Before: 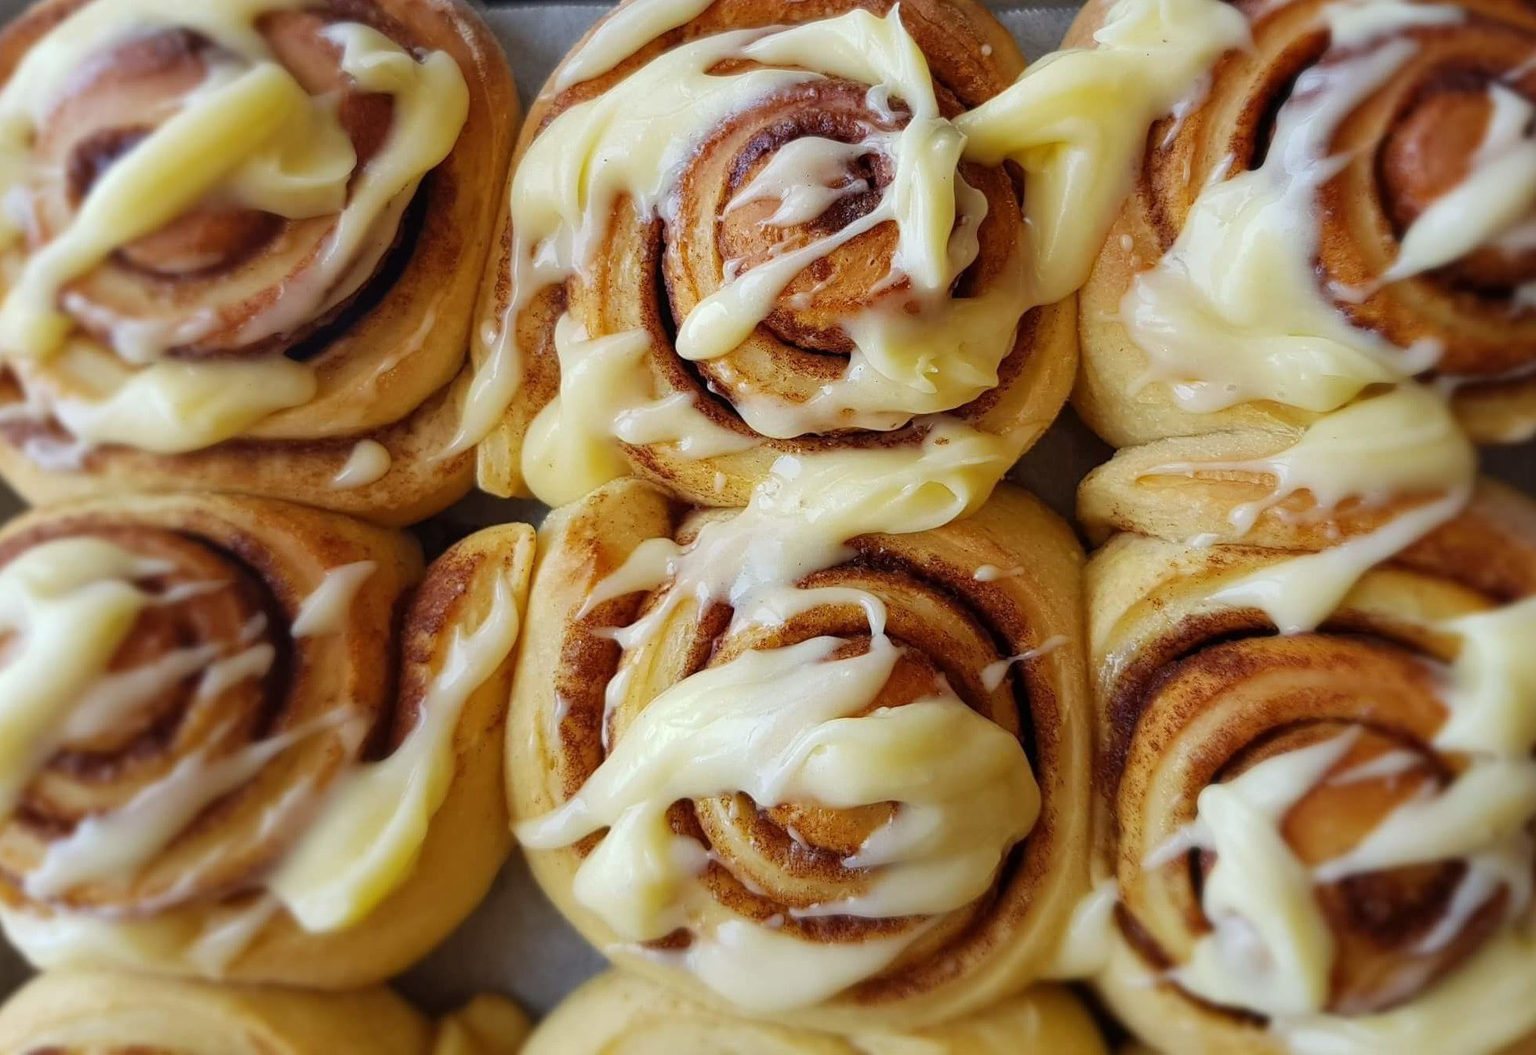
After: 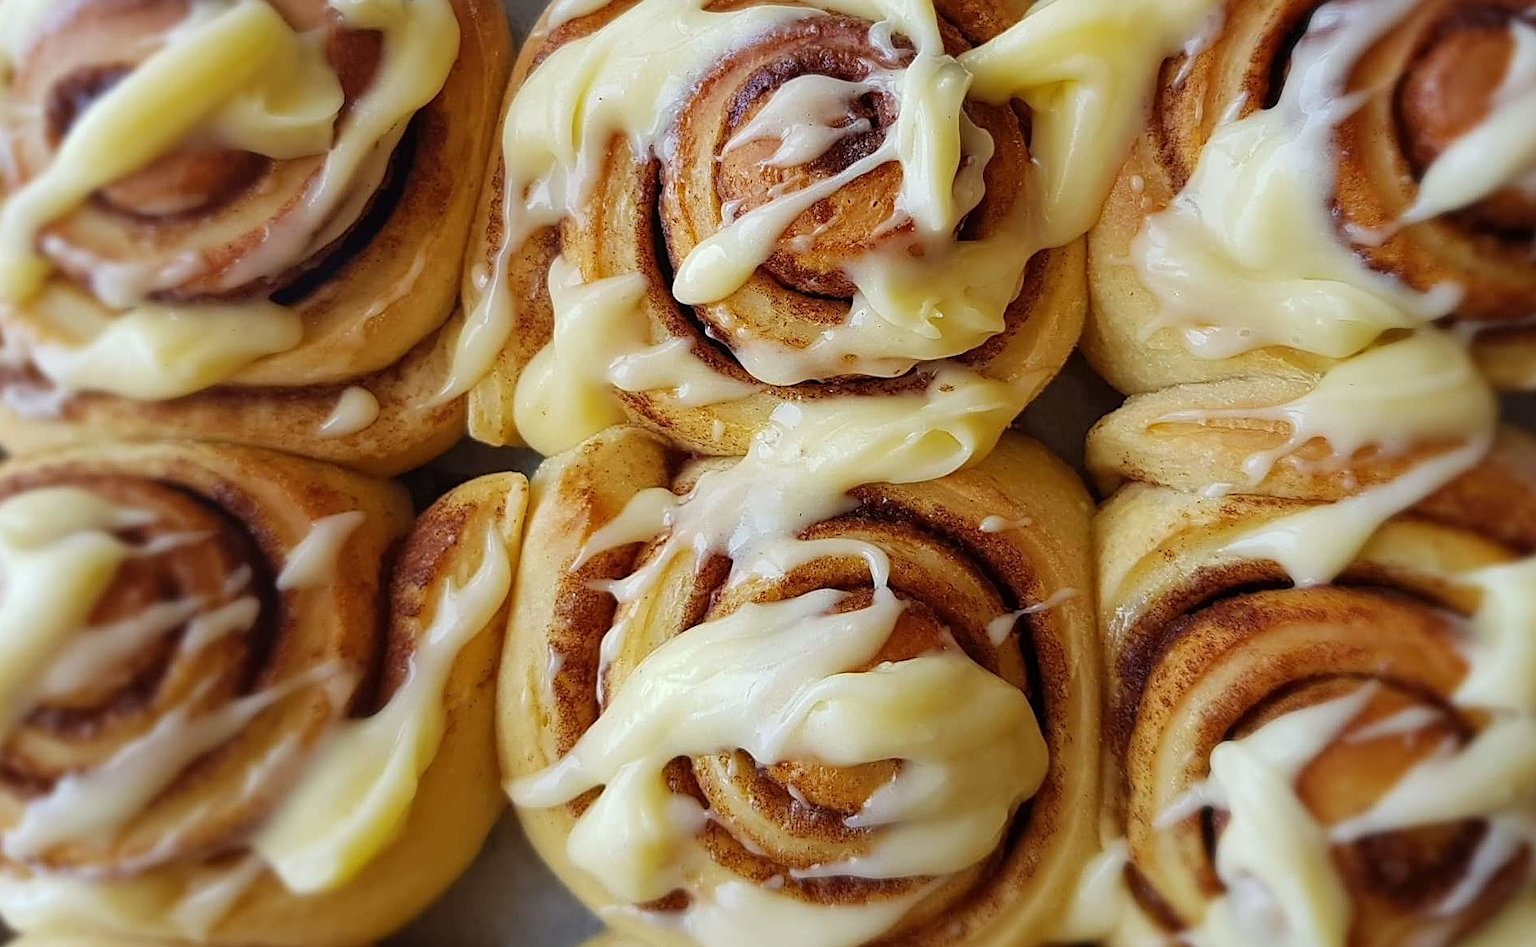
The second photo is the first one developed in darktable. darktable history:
sharpen: on, module defaults
crop: left 1.507%, top 6.147%, right 1.379%, bottom 6.637%
